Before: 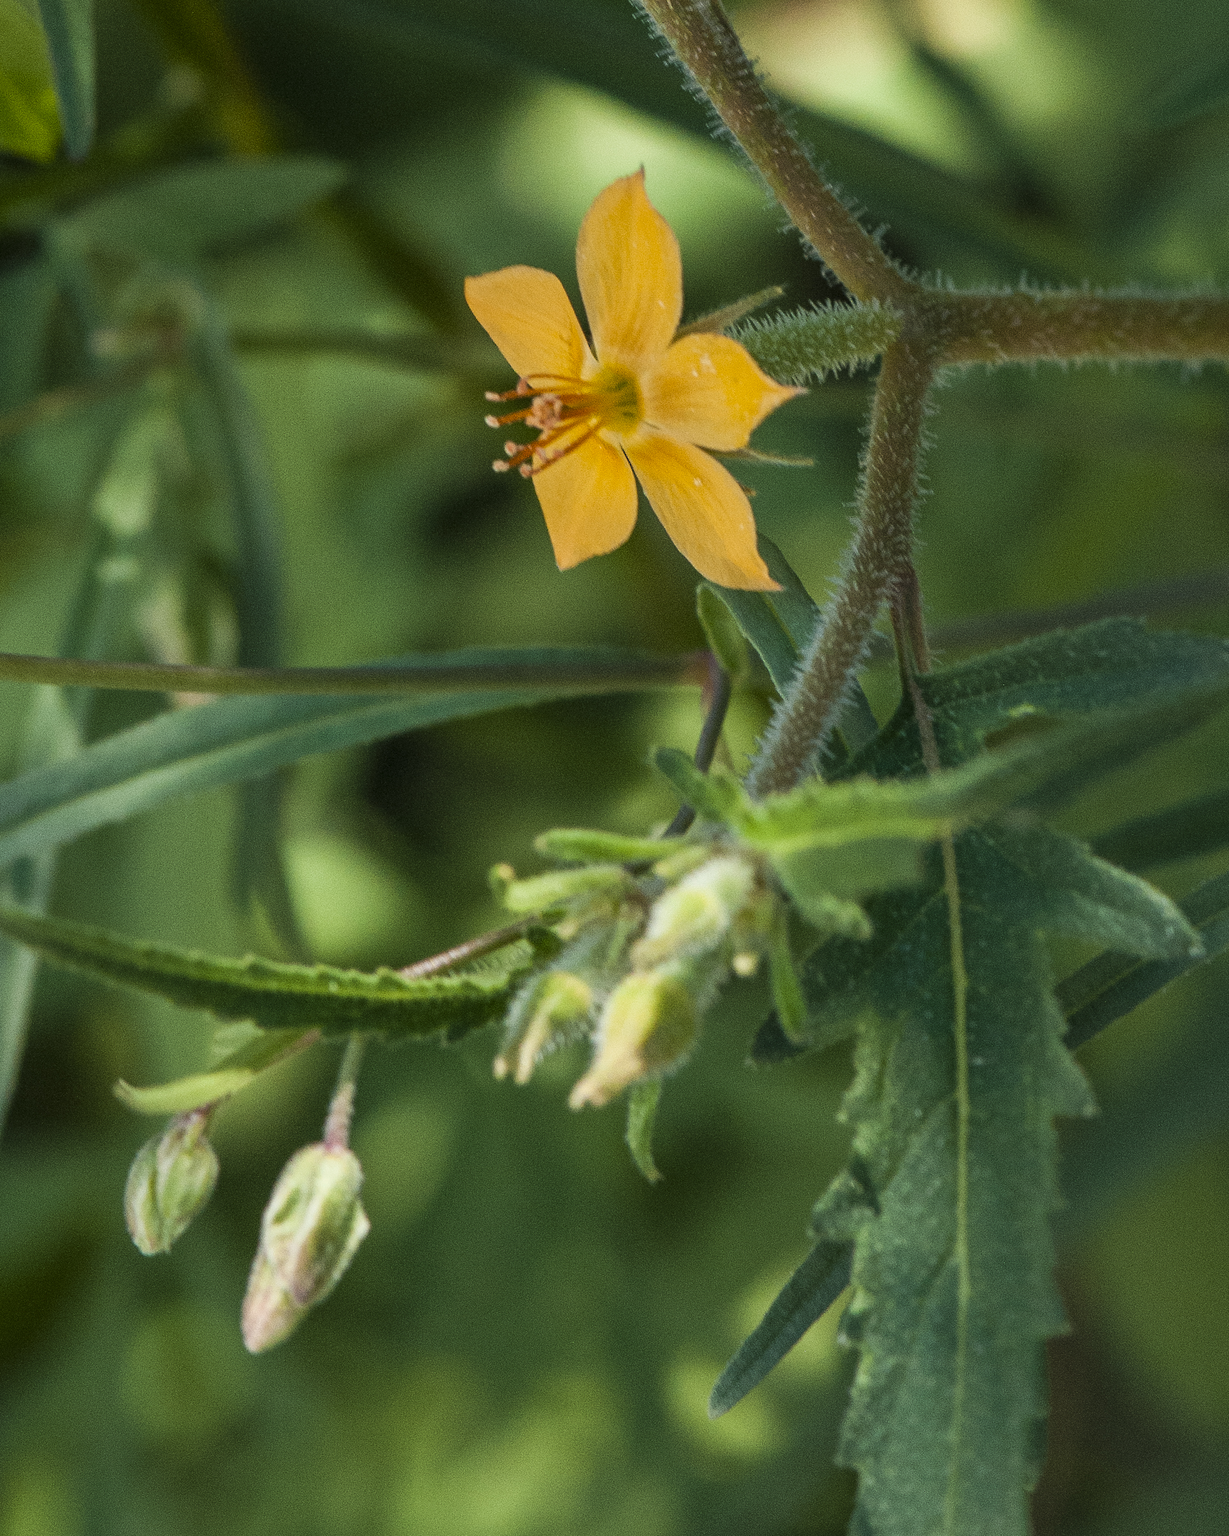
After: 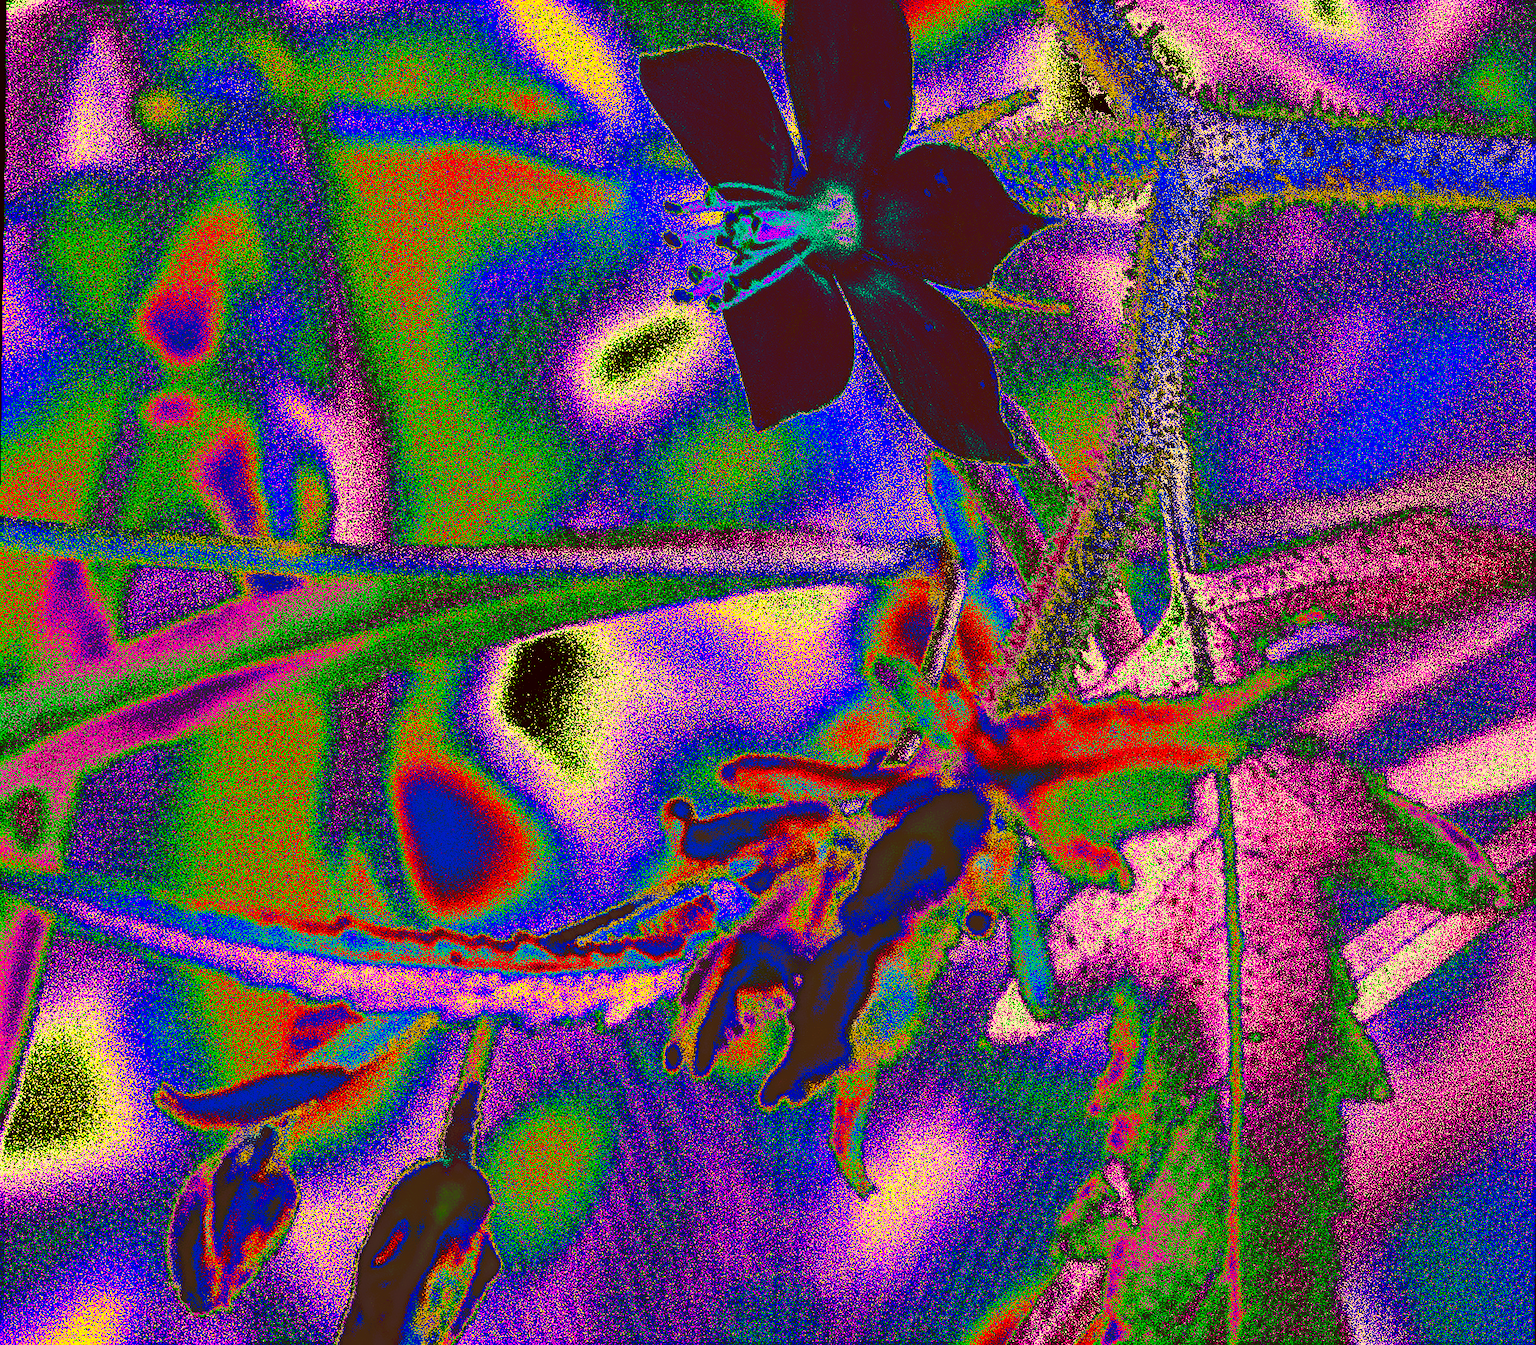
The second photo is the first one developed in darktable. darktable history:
filmic rgb: black relative exposure -7.6 EV, white relative exposure 4.64 EV, threshold 3 EV, target black luminance 0%, hardness 3.55, latitude 50.51%, contrast 1.033, highlights saturation mix 10%, shadows ↔ highlights balance -0.198%, color science v4 (2020), enable highlight reconstruction true
sharpen: on, module defaults
color correction: highlights a* 10.12, highlights b* 39.04, shadows a* 14.62, shadows b* 3.37
crop: top 11.038%, bottom 13.962%
rotate and perspective: rotation 0.679°, lens shift (horizontal) 0.136, crop left 0.009, crop right 0.991, crop top 0.078, crop bottom 0.95
tone curve: curves: ch0 [(0, 0) (0.003, 0.99) (0.011, 0.983) (0.025, 0.934) (0.044, 0.719) (0.069, 0.382) (0.1, 0.204) (0.136, 0.093) (0.177, 0.094) (0.224, 0.093) (0.277, 0.098) (0.335, 0.214) (0.399, 0.616) (0.468, 0.827) (0.543, 0.464) (0.623, 0.145) (0.709, 0.127) (0.801, 0.187) (0.898, 0.203) (1, 1)], preserve colors none
tone equalizer: -8 EV -0.417 EV, -7 EV -0.389 EV, -6 EV -0.333 EV, -5 EV -0.222 EV, -3 EV 0.222 EV, -2 EV 0.333 EV, -1 EV 0.389 EV, +0 EV 0.417 EV, edges refinement/feathering 500, mask exposure compensation -1.57 EV, preserve details no
haze removal: compatibility mode true, adaptive false
